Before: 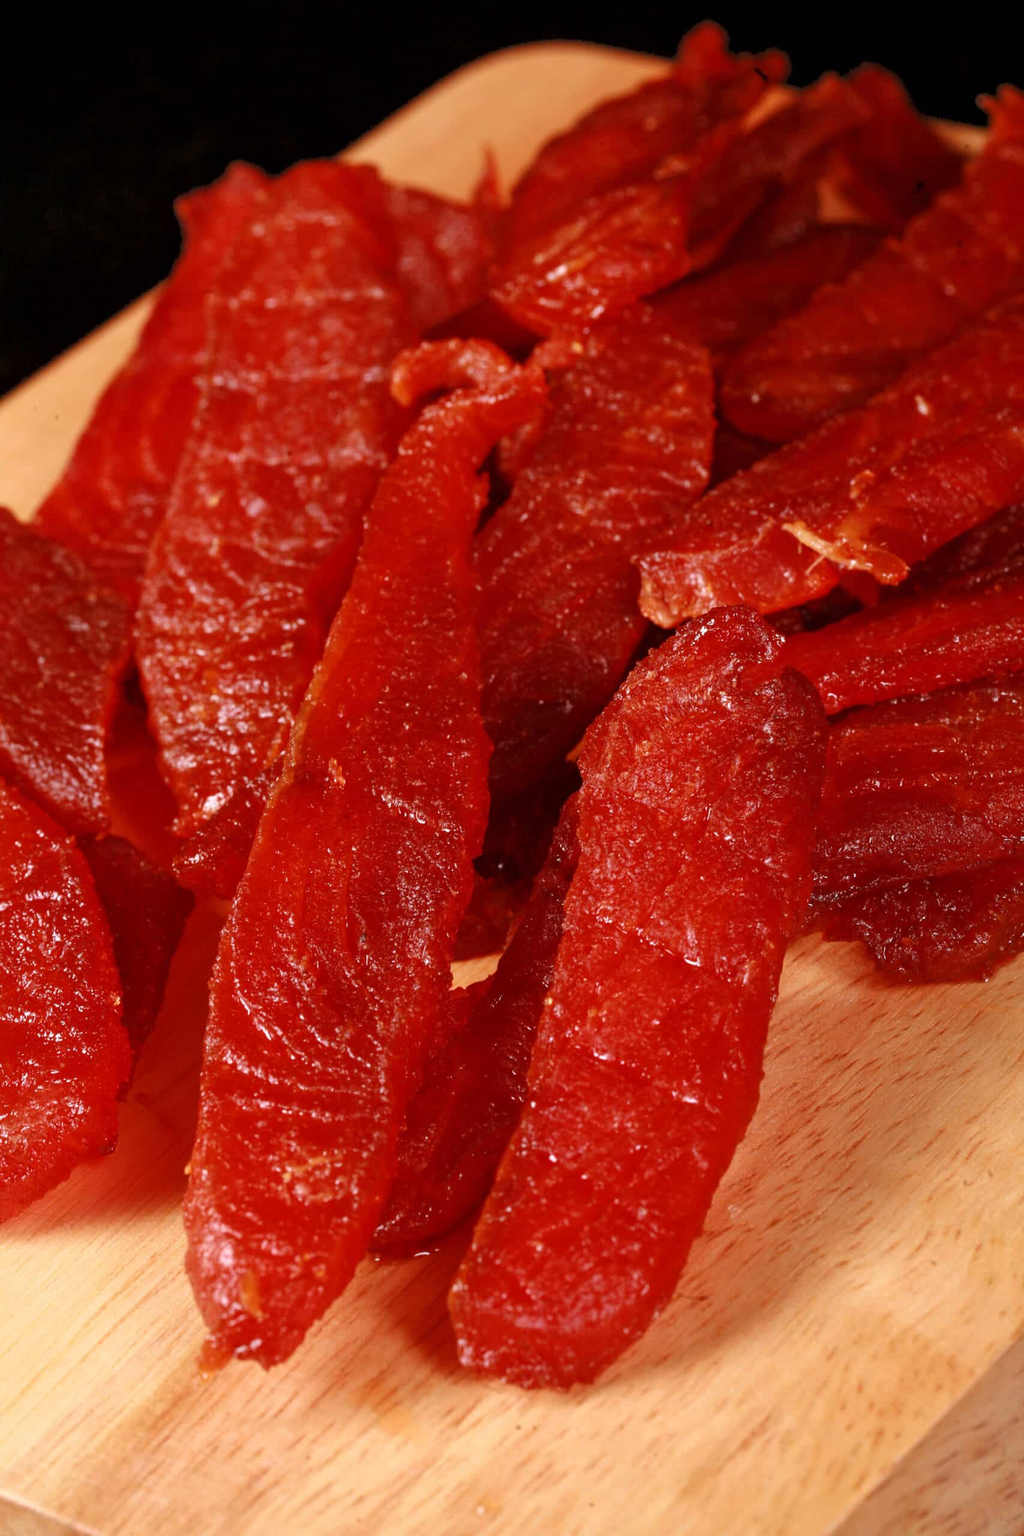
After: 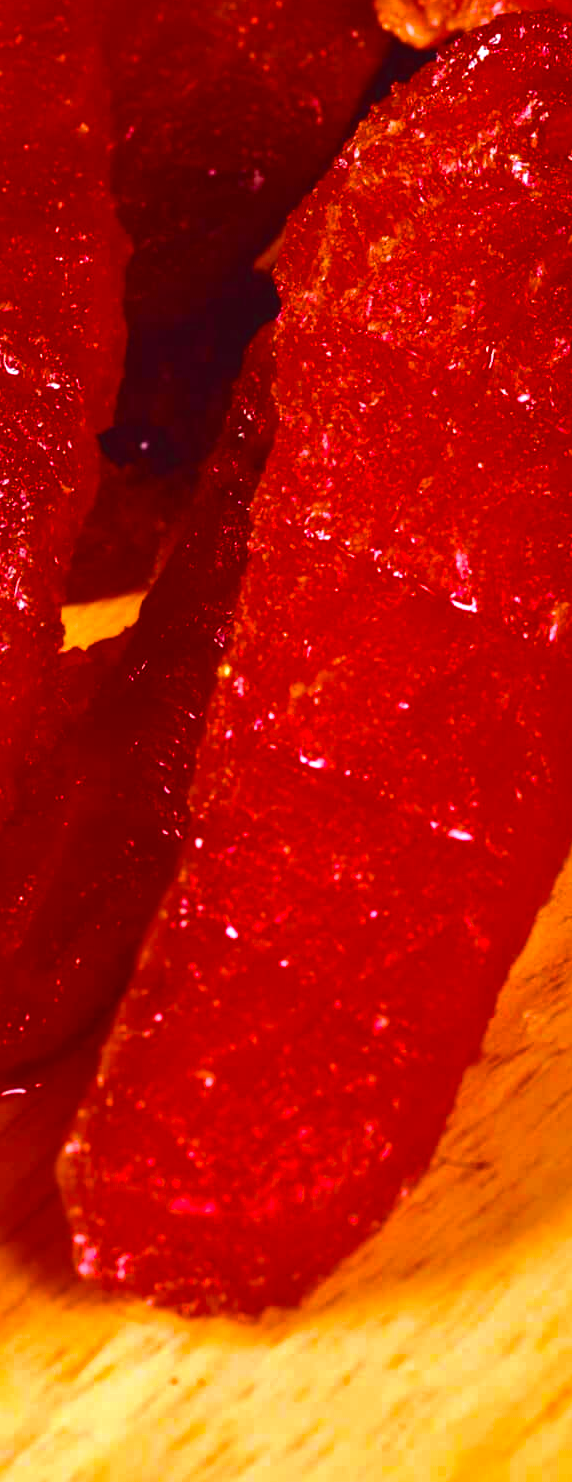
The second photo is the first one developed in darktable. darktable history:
crop: left 40.45%, top 39.001%, right 26.011%, bottom 3.097%
color balance rgb: shadows lift › luminance -21.58%, shadows lift › chroma 6.583%, shadows lift › hue 267.72°, global offset › luminance 0.5%, global offset › hue 59.55°, linear chroma grading › highlights 99.394%, linear chroma grading › global chroma 23.361%, perceptual saturation grading › global saturation 0.206%, perceptual saturation grading › highlights -17.213%, perceptual saturation grading › mid-tones 33.637%, perceptual saturation grading › shadows 50.386%, perceptual brilliance grading › global brilliance 11.213%
color calibration: illuminant as shot in camera, x 0.358, y 0.373, temperature 4628.91 K
